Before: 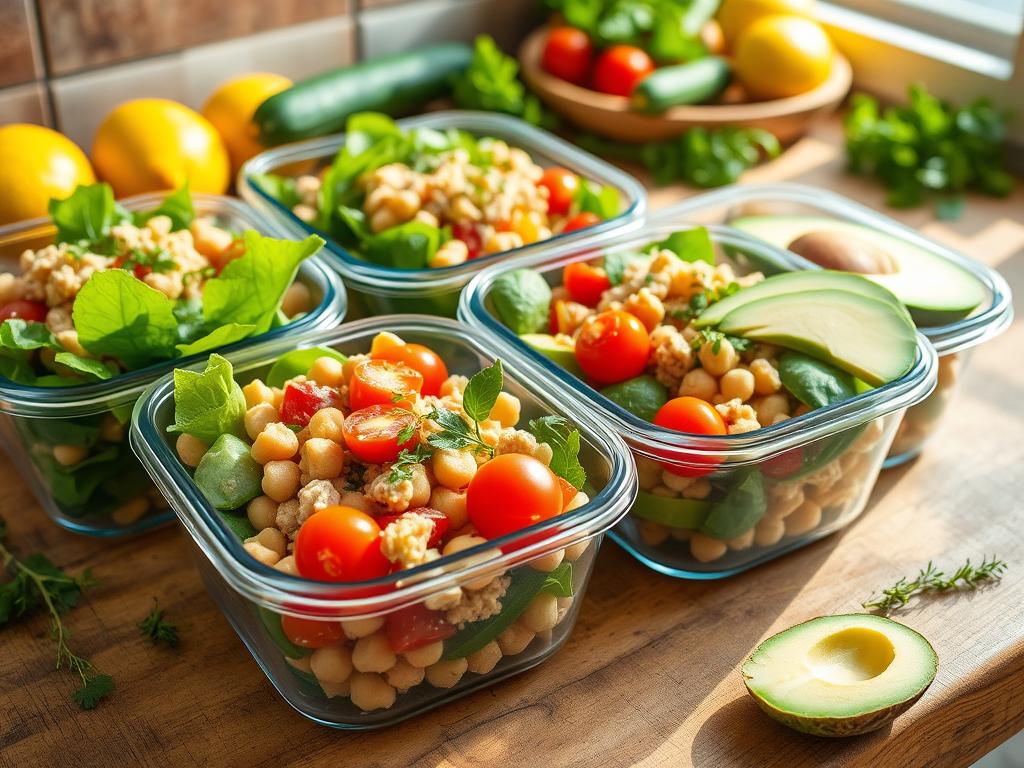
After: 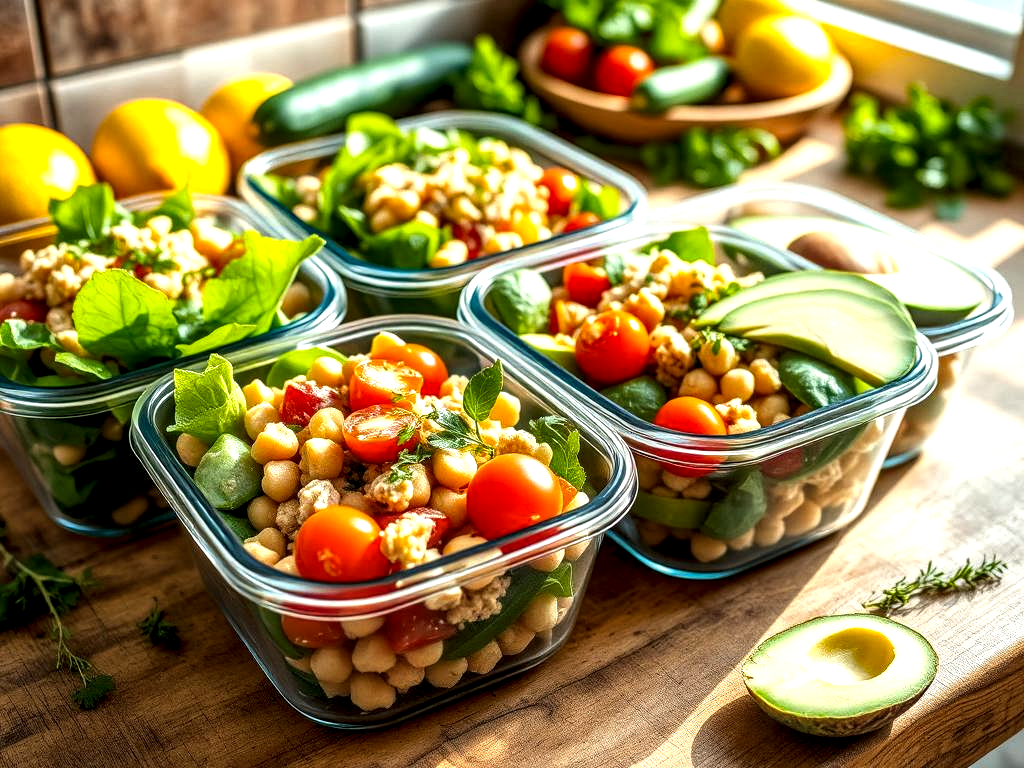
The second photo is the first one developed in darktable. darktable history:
color balance rgb: linear chroma grading › global chroma 10%, global vibrance 10%, contrast 15%, saturation formula JzAzBz (2021)
local contrast: highlights 79%, shadows 56%, detail 175%, midtone range 0.428
